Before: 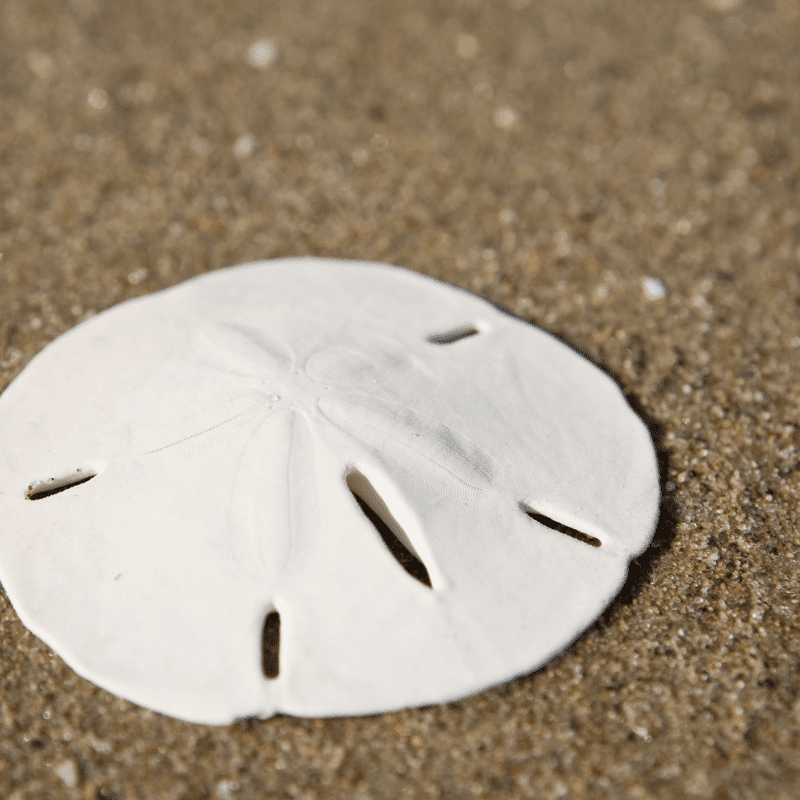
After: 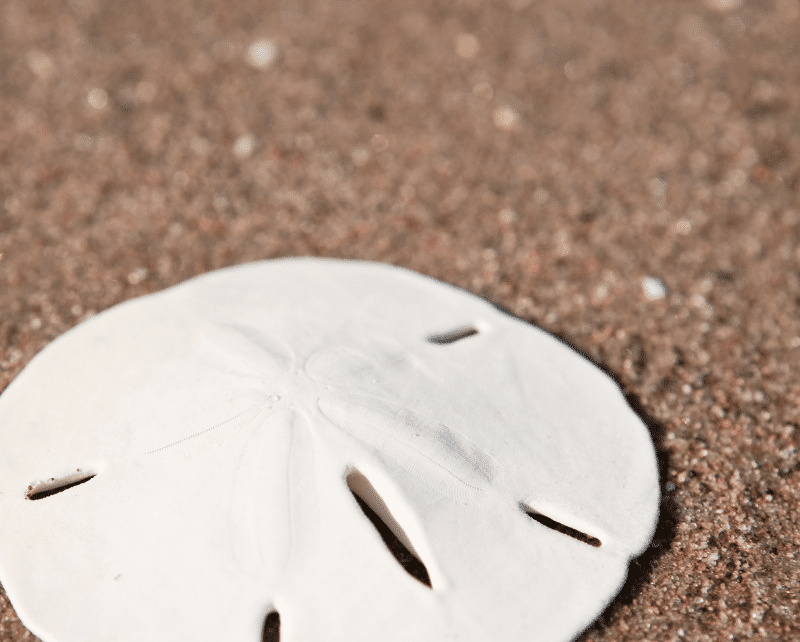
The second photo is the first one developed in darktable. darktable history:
crop: bottom 19.644%
contrast brightness saturation: contrast 0.15, brightness 0.05
color zones: curves: ch2 [(0, 0.488) (0.143, 0.417) (0.286, 0.212) (0.429, 0.179) (0.571, 0.154) (0.714, 0.415) (0.857, 0.495) (1, 0.488)]
